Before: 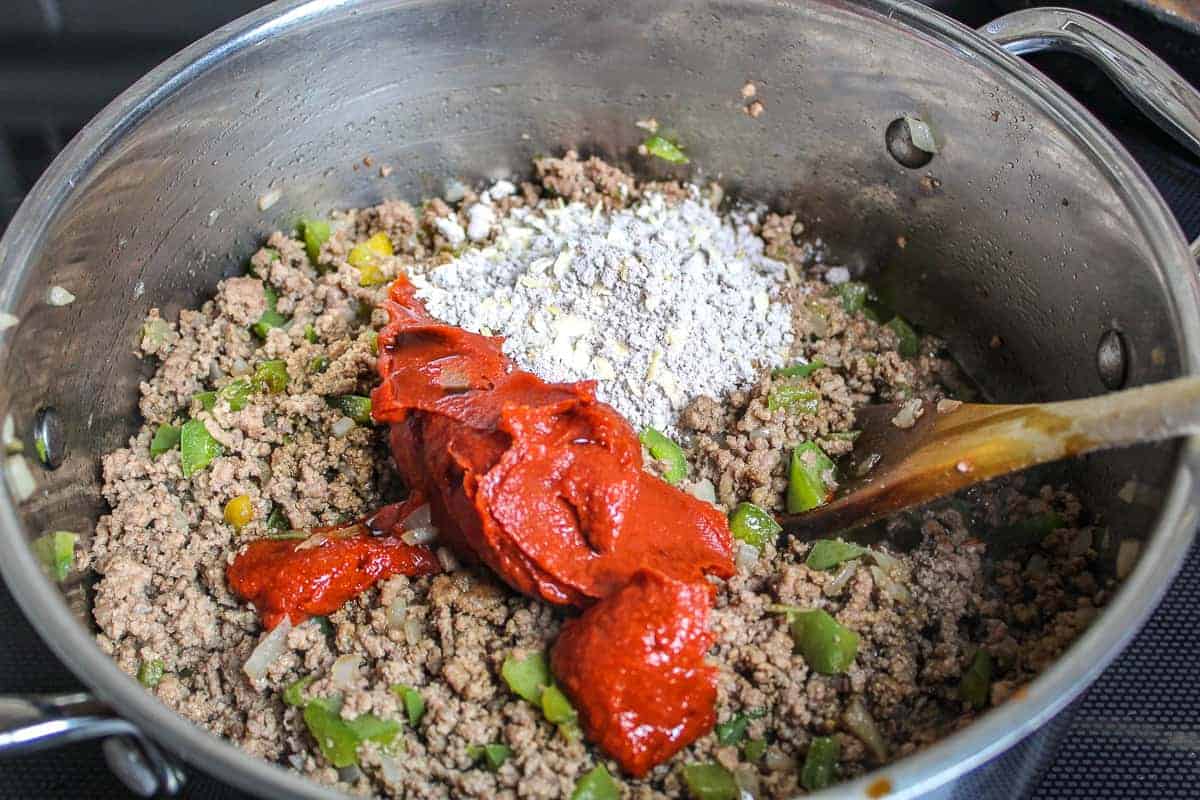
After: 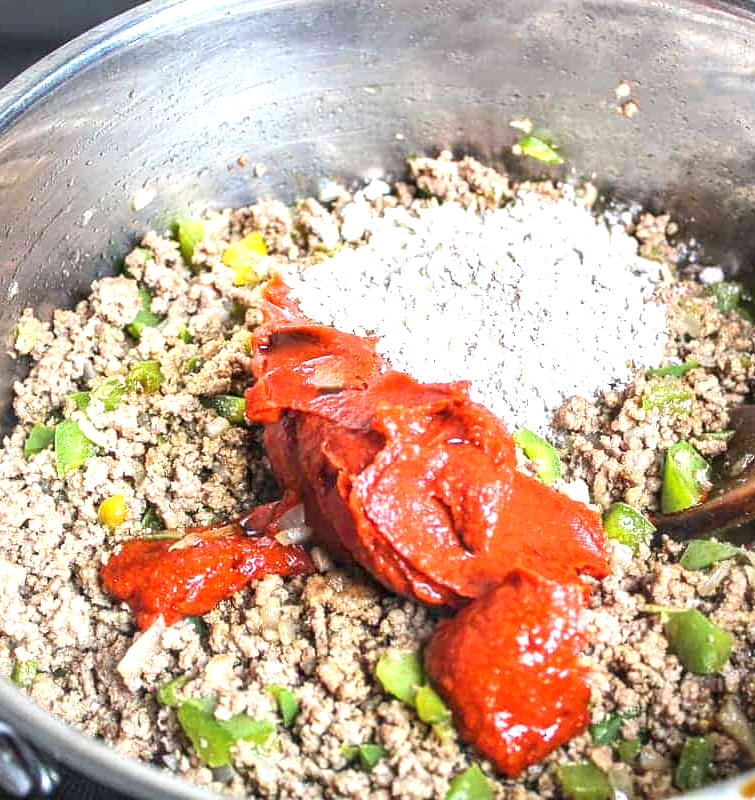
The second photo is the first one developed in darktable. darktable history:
exposure: black level correction 0, exposure 1.1 EV, compensate highlight preservation false
levels: levels [0, 0.492, 0.984]
crop: left 10.561%, right 26.452%
